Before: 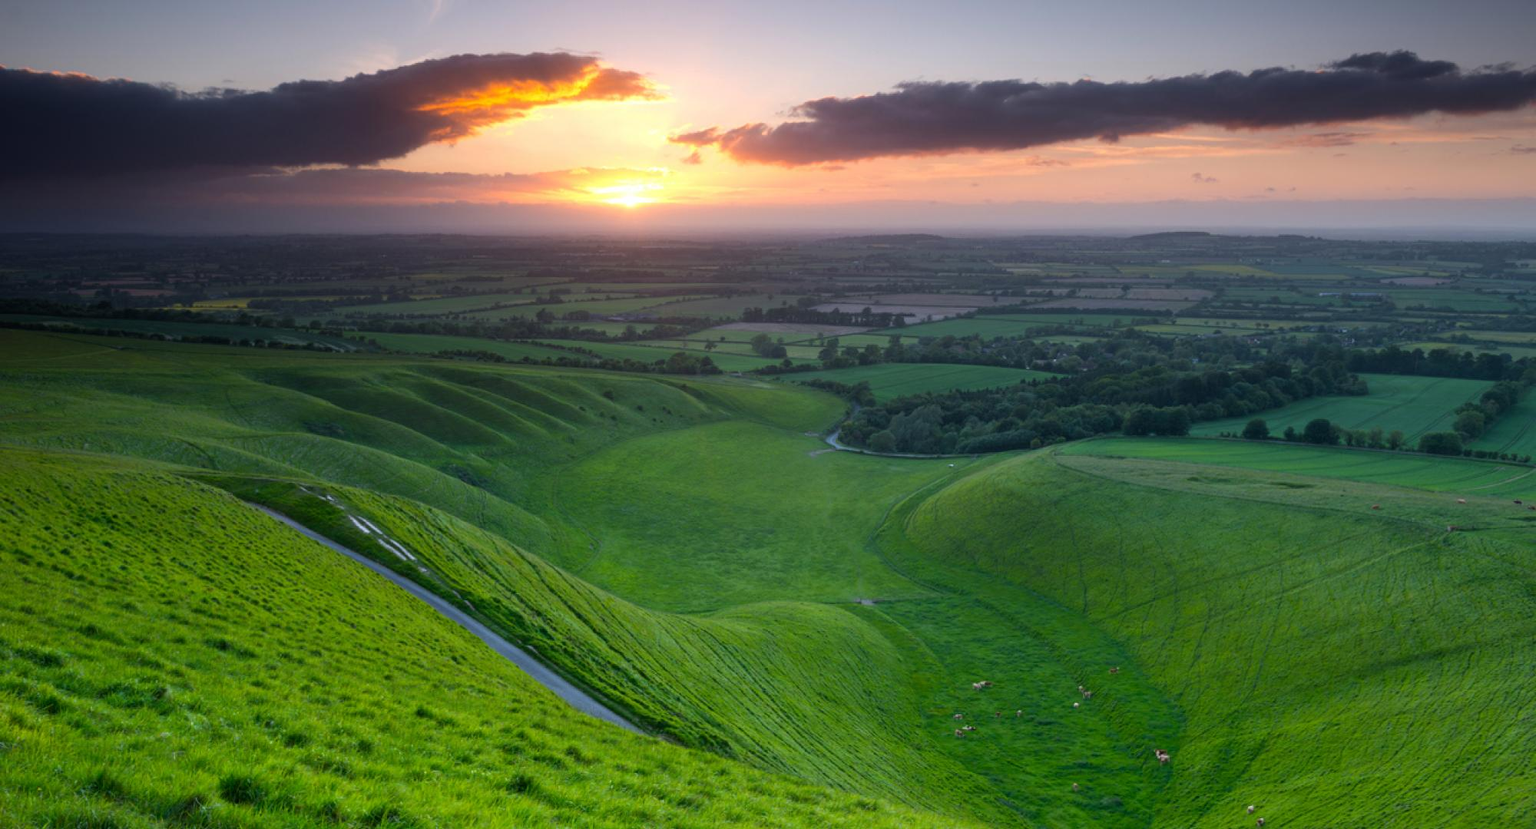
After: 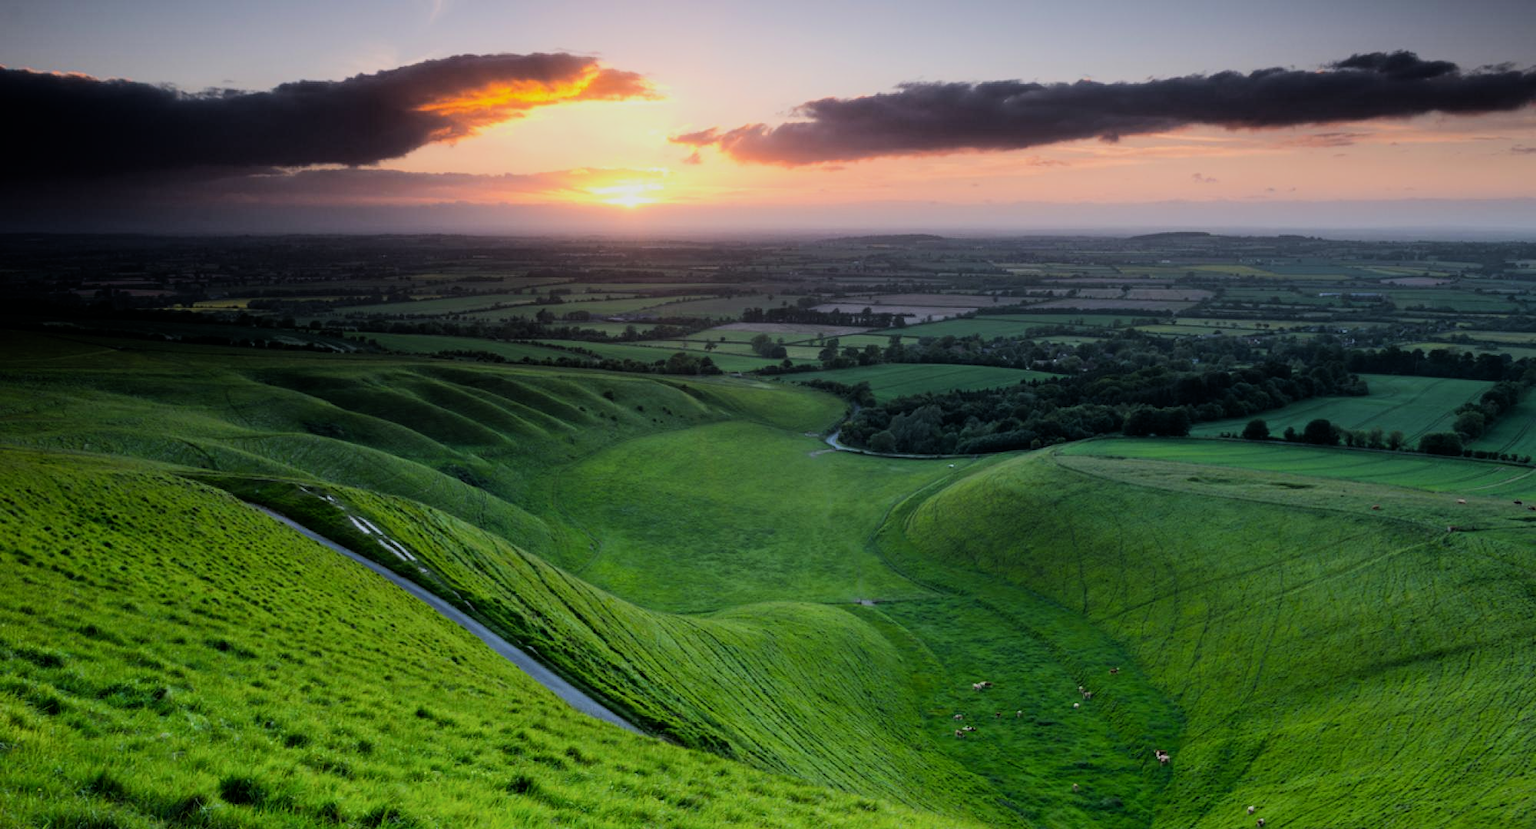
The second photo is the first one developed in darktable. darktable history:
filmic rgb: black relative exposure -7.49 EV, white relative exposure 4.99 EV, hardness 3.3, contrast 1.3
